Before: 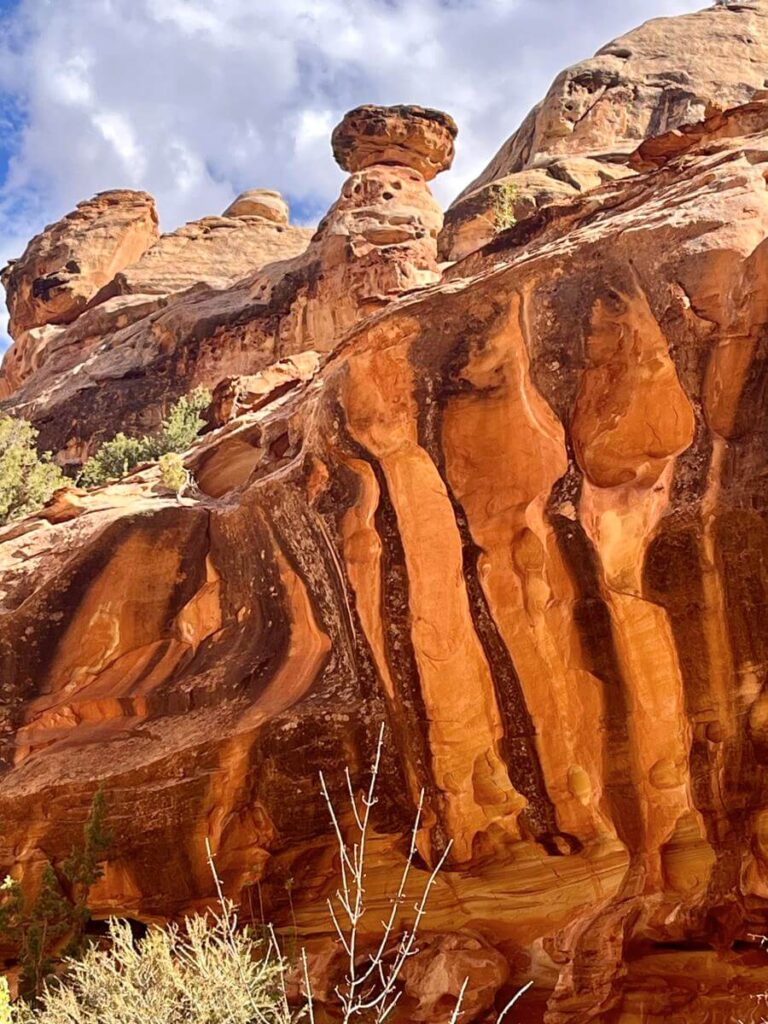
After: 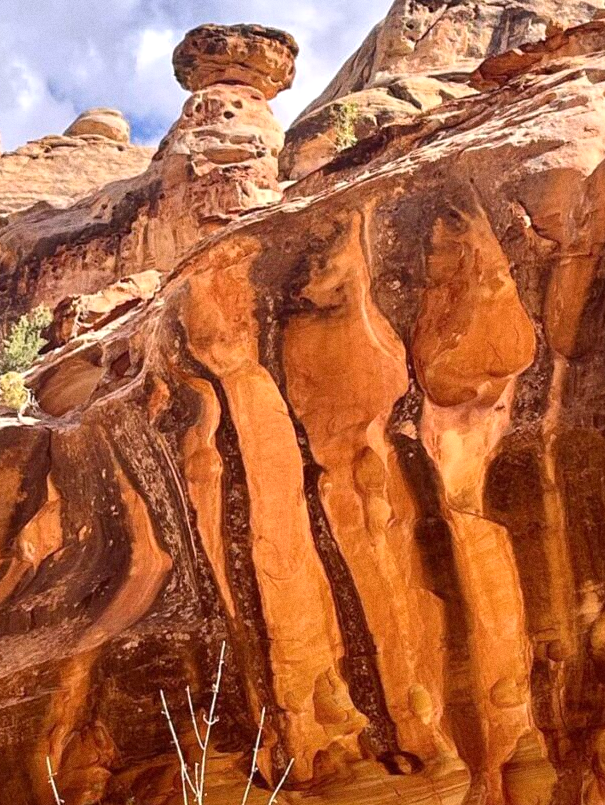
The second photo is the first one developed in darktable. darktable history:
white balance: red 1.009, blue 1.027
exposure: exposure 0.2 EV, compensate highlight preservation false
grain: coarseness 0.09 ISO
crop and rotate: left 20.74%, top 7.912%, right 0.375%, bottom 13.378%
